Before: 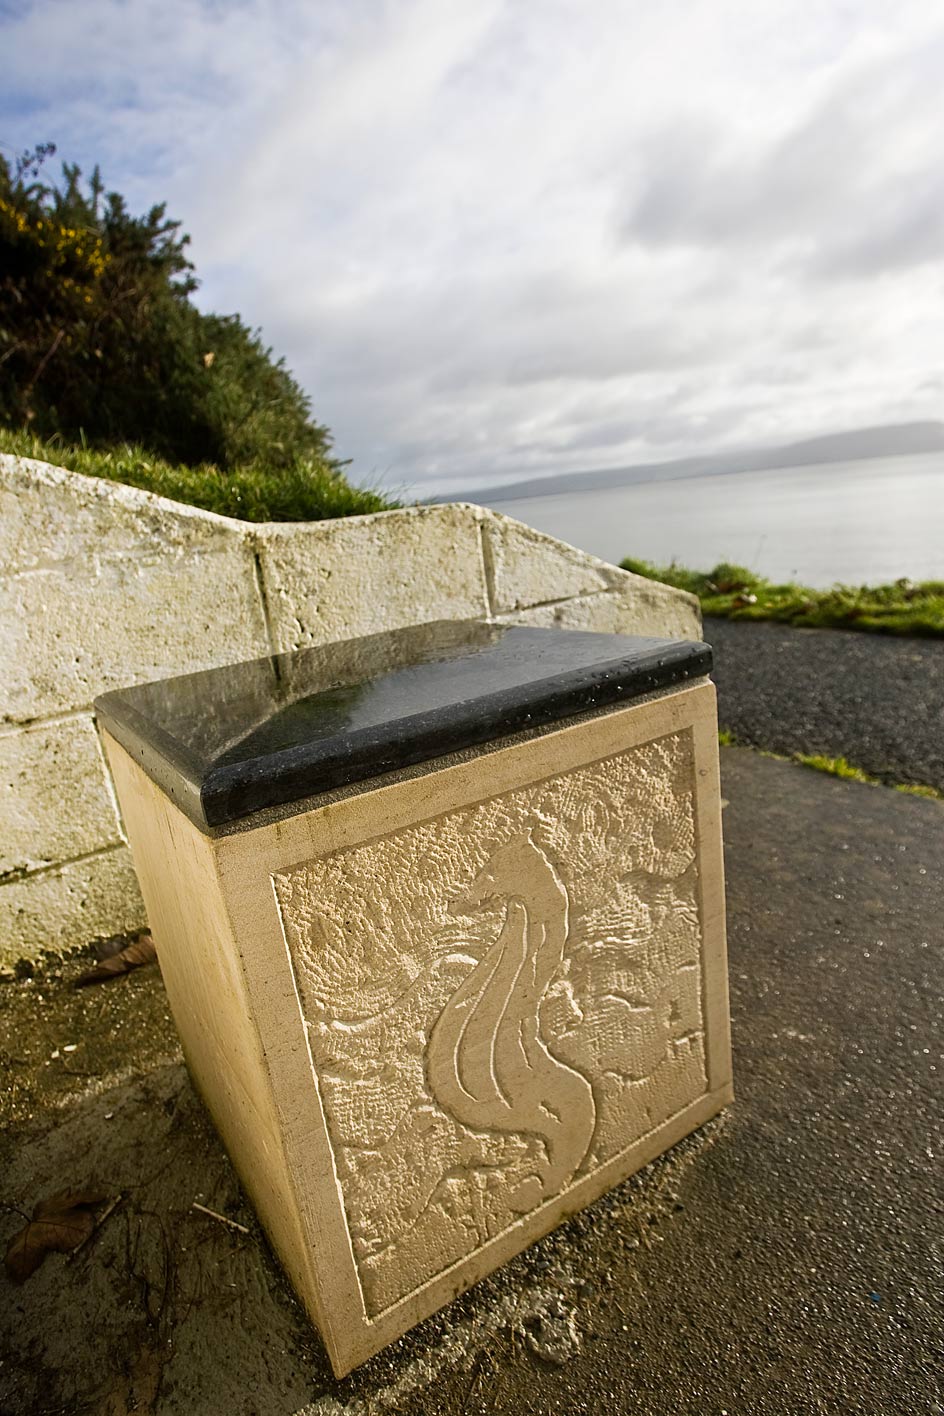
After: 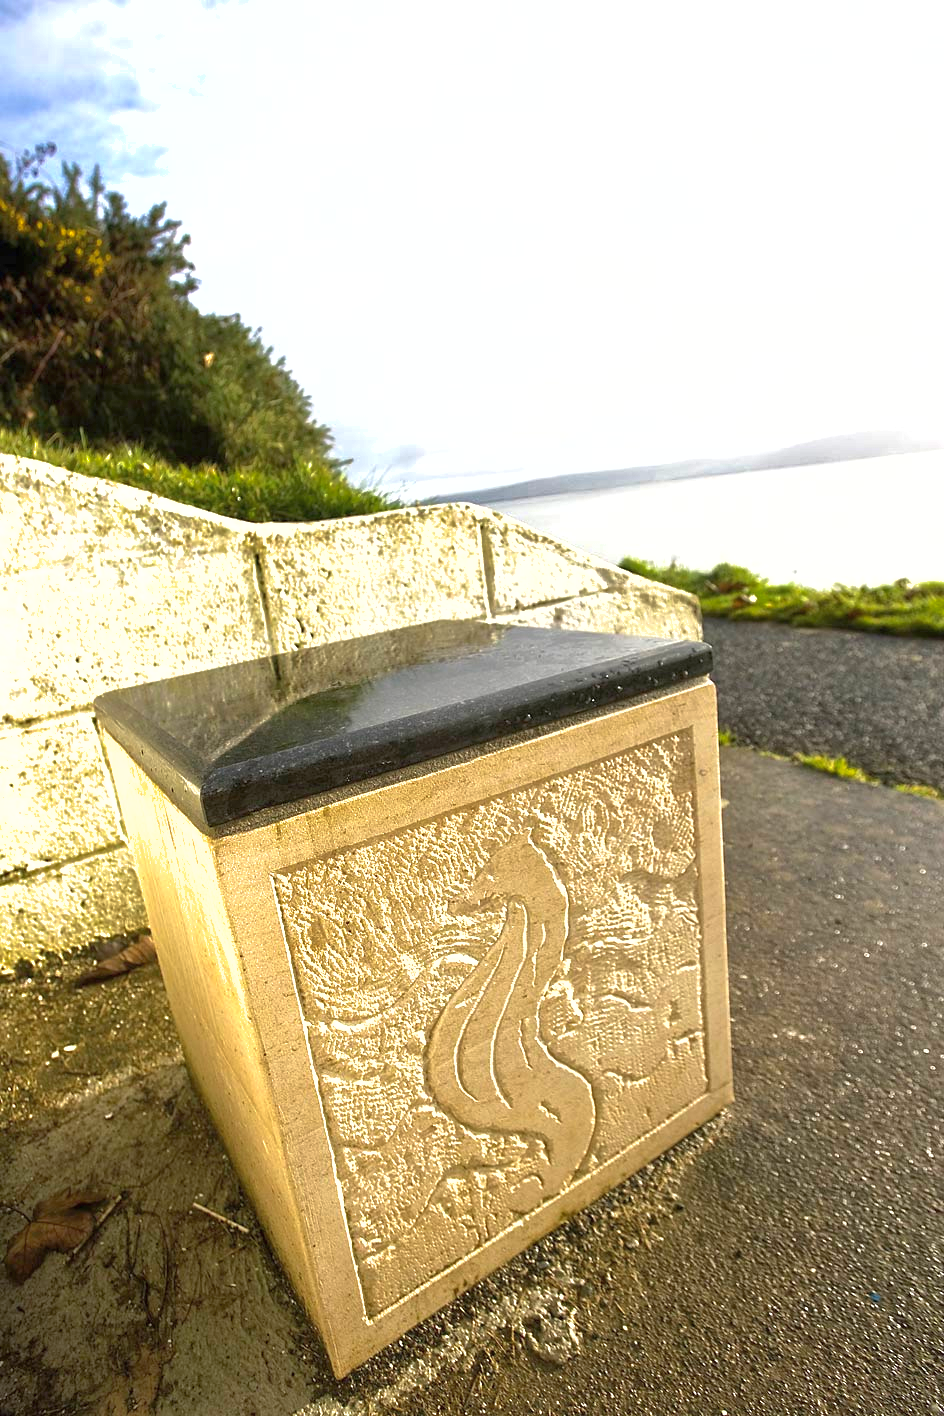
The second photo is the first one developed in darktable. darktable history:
exposure: black level correction 0, exposure 1.1 EV, compensate exposure bias true, compensate highlight preservation false
shadows and highlights: on, module defaults
